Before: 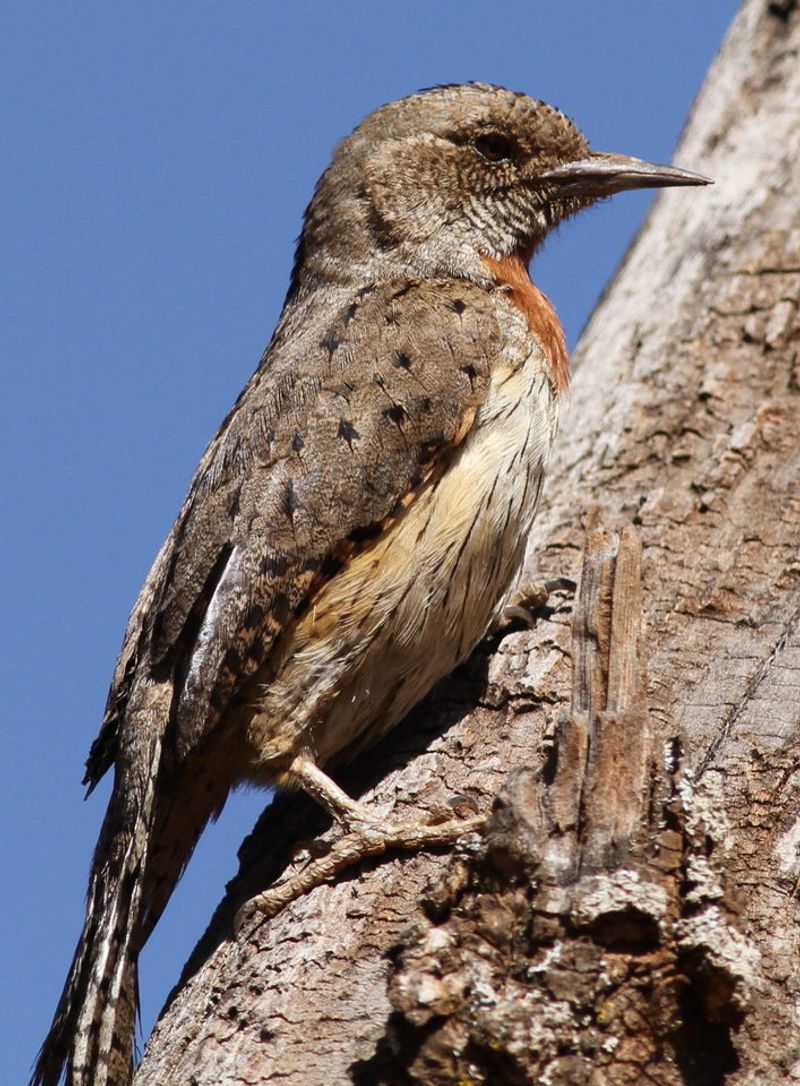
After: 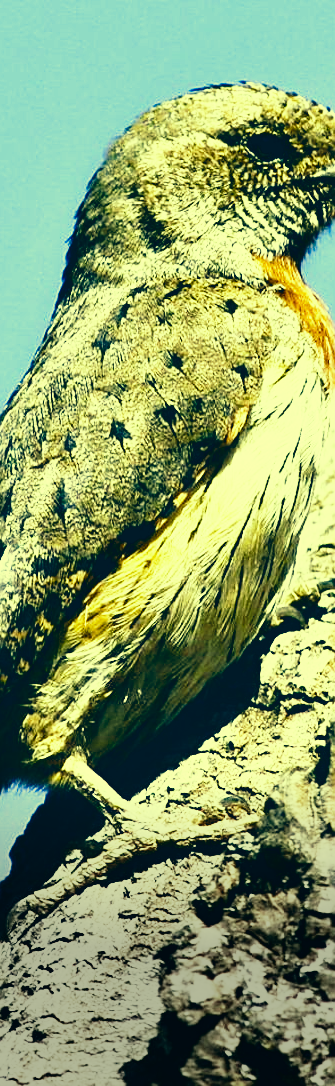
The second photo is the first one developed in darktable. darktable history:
crop: left 28.61%, right 29.392%
contrast equalizer: y [[0.579, 0.58, 0.505, 0.5, 0.5, 0.5], [0.5 ×6], [0.5 ×6], [0 ×6], [0 ×6]]
vignetting: fall-off radius 30.8%, center (-0.053, -0.359)
exposure: black level correction 0.001, exposure 0.498 EV, compensate highlight preservation false
color correction: highlights a* -15.19, highlights b* 39.95, shadows a* -39.51, shadows b* -25.4
base curve: curves: ch0 [(0, 0) (0.026, 0.03) (0.109, 0.232) (0.351, 0.748) (0.669, 0.968) (1, 1)], preserve colors none
contrast brightness saturation: contrast 0.066, brightness -0.128, saturation 0.058
sharpen: on, module defaults
